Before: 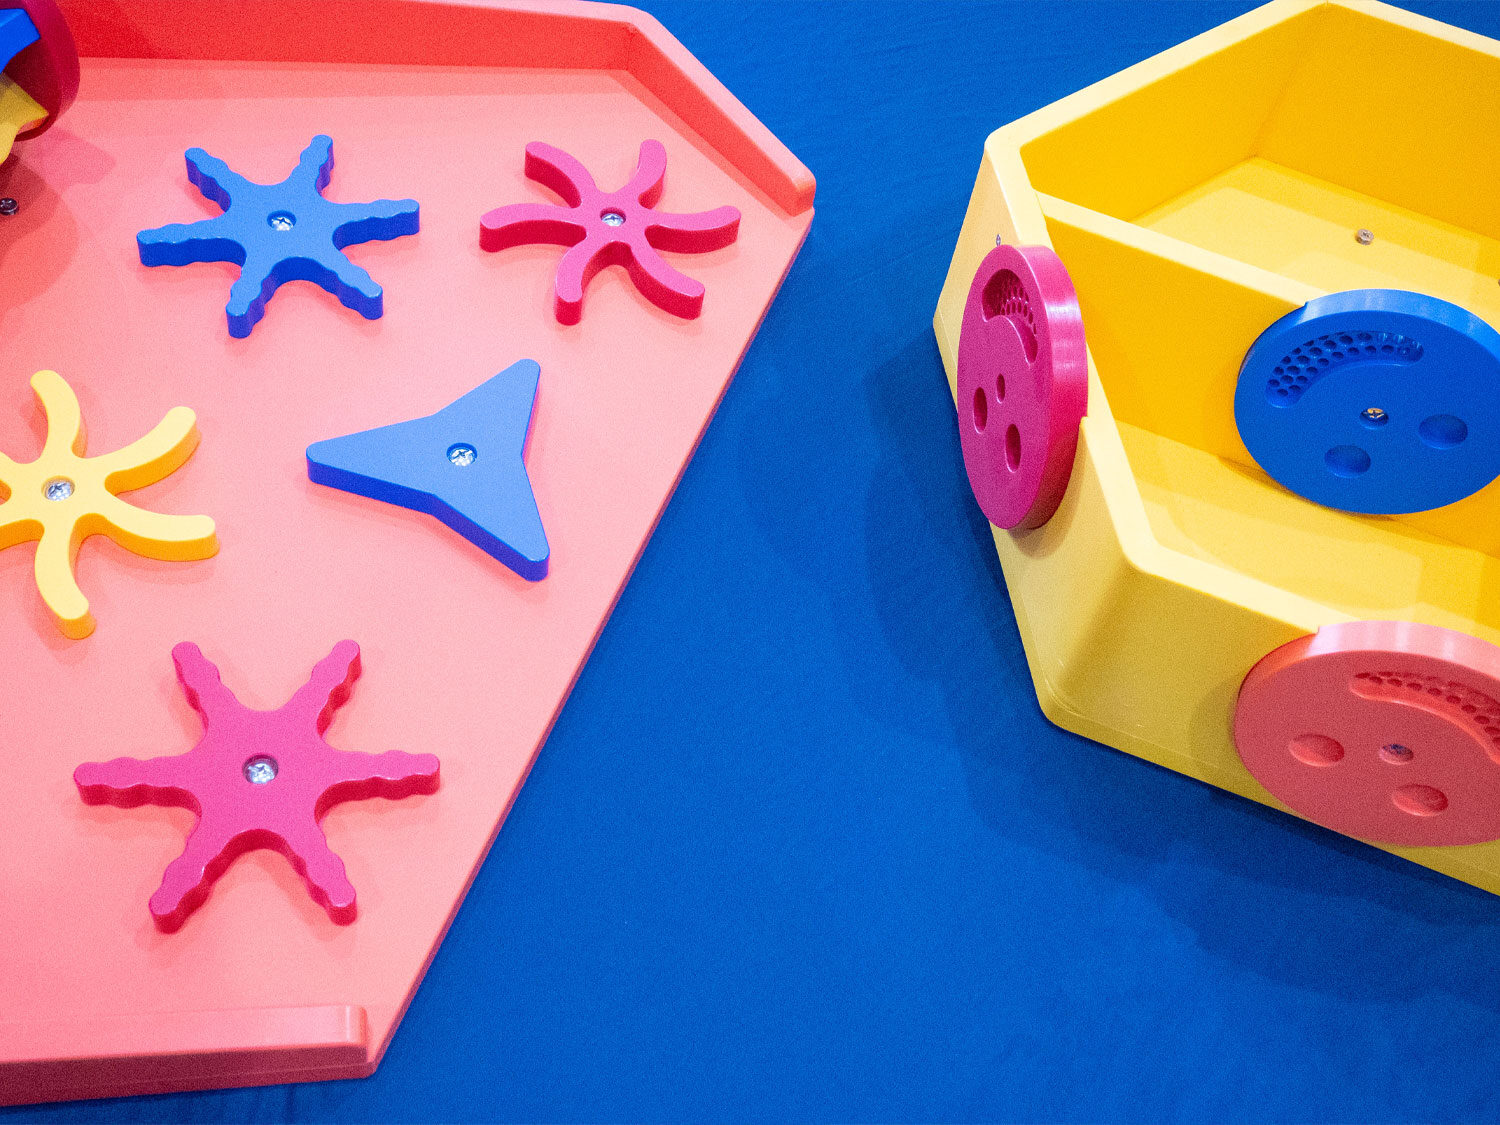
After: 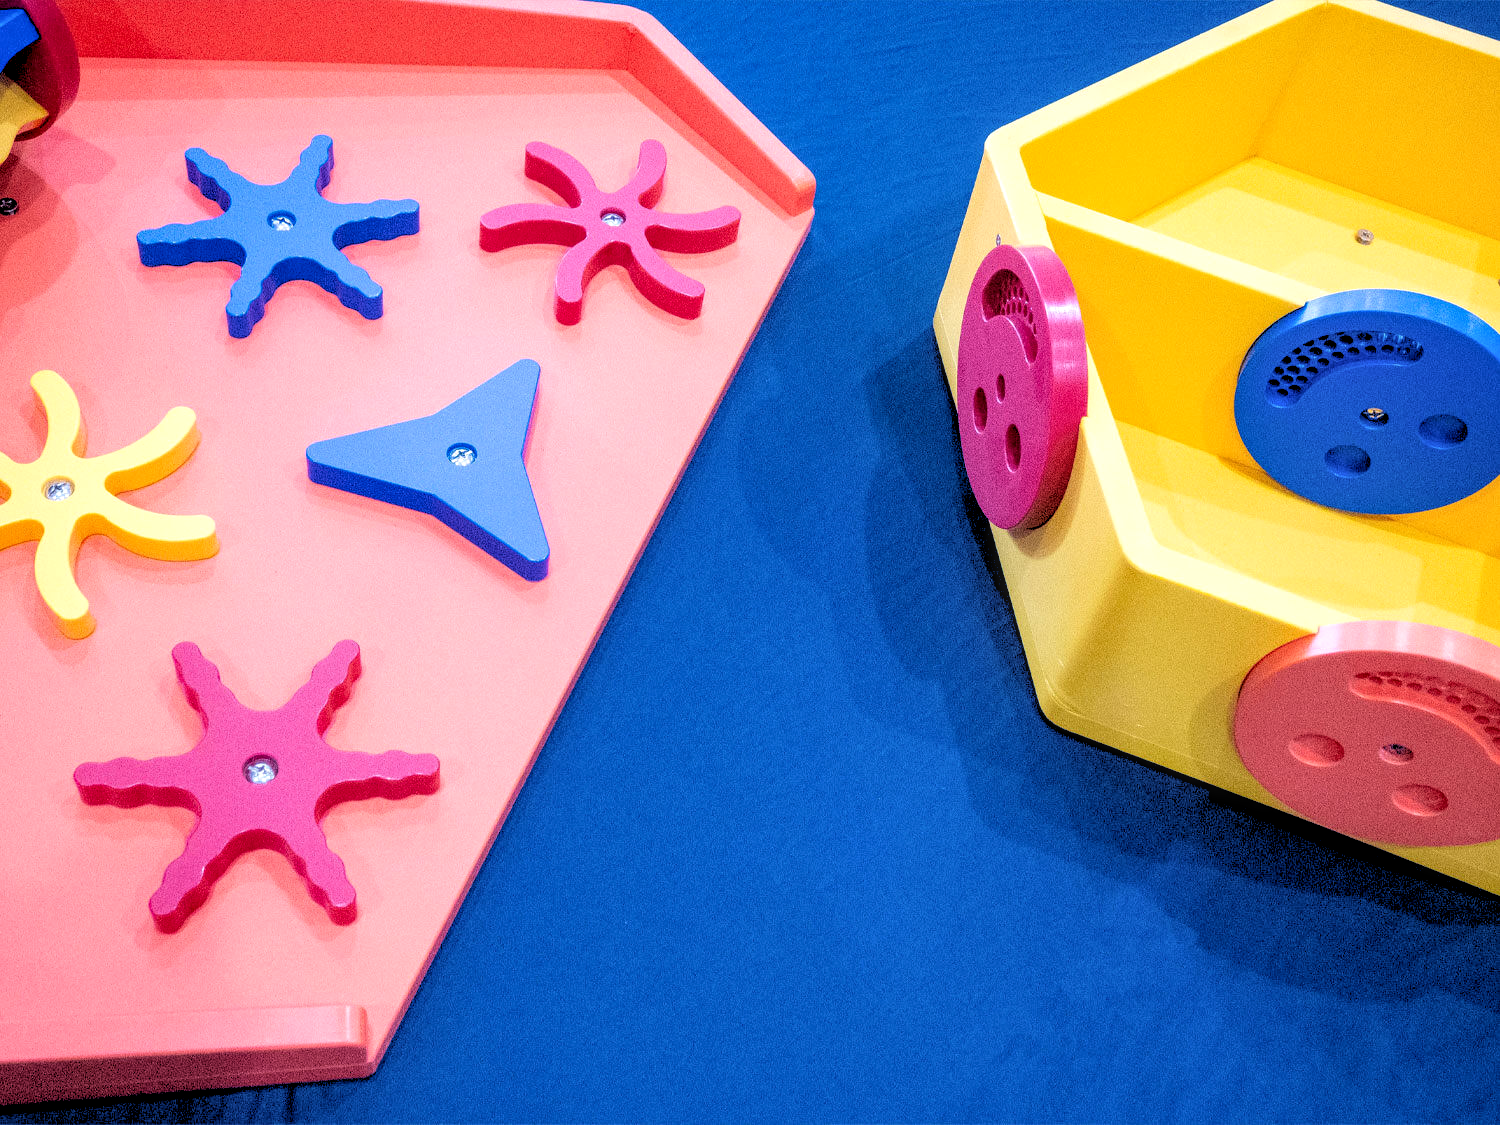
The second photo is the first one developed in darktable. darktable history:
rgb levels: levels [[0.029, 0.461, 0.922], [0, 0.5, 1], [0, 0.5, 1]]
local contrast: on, module defaults
